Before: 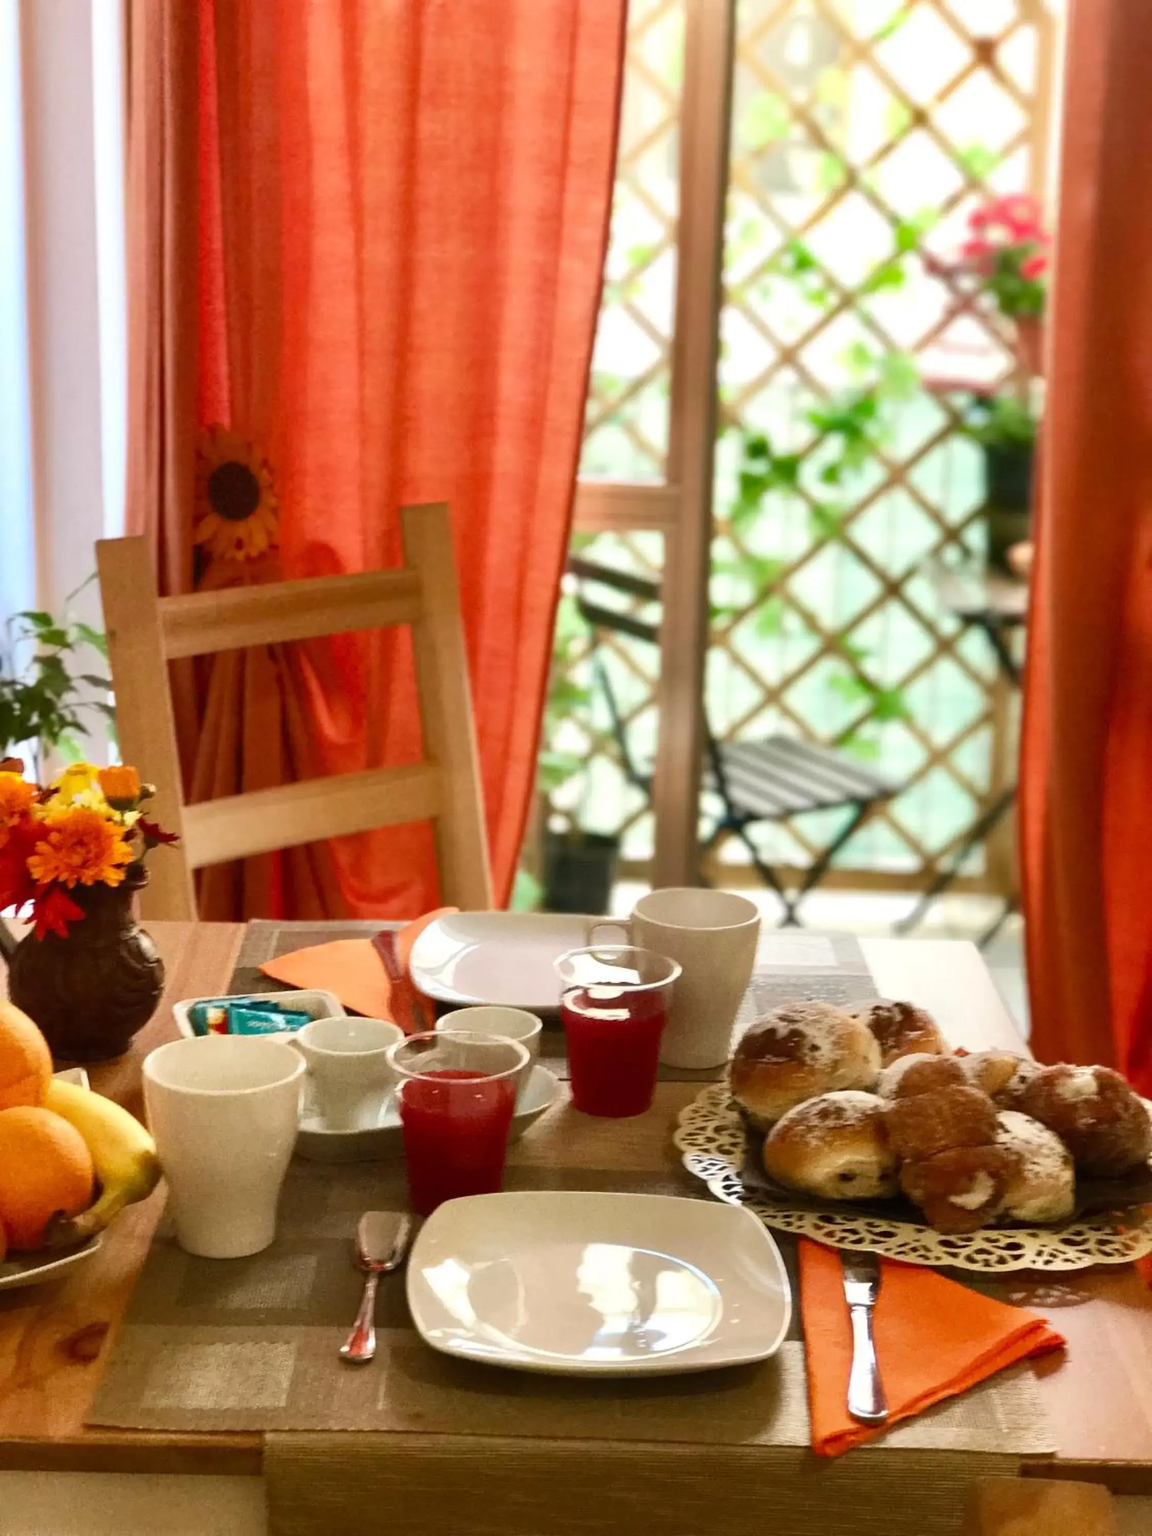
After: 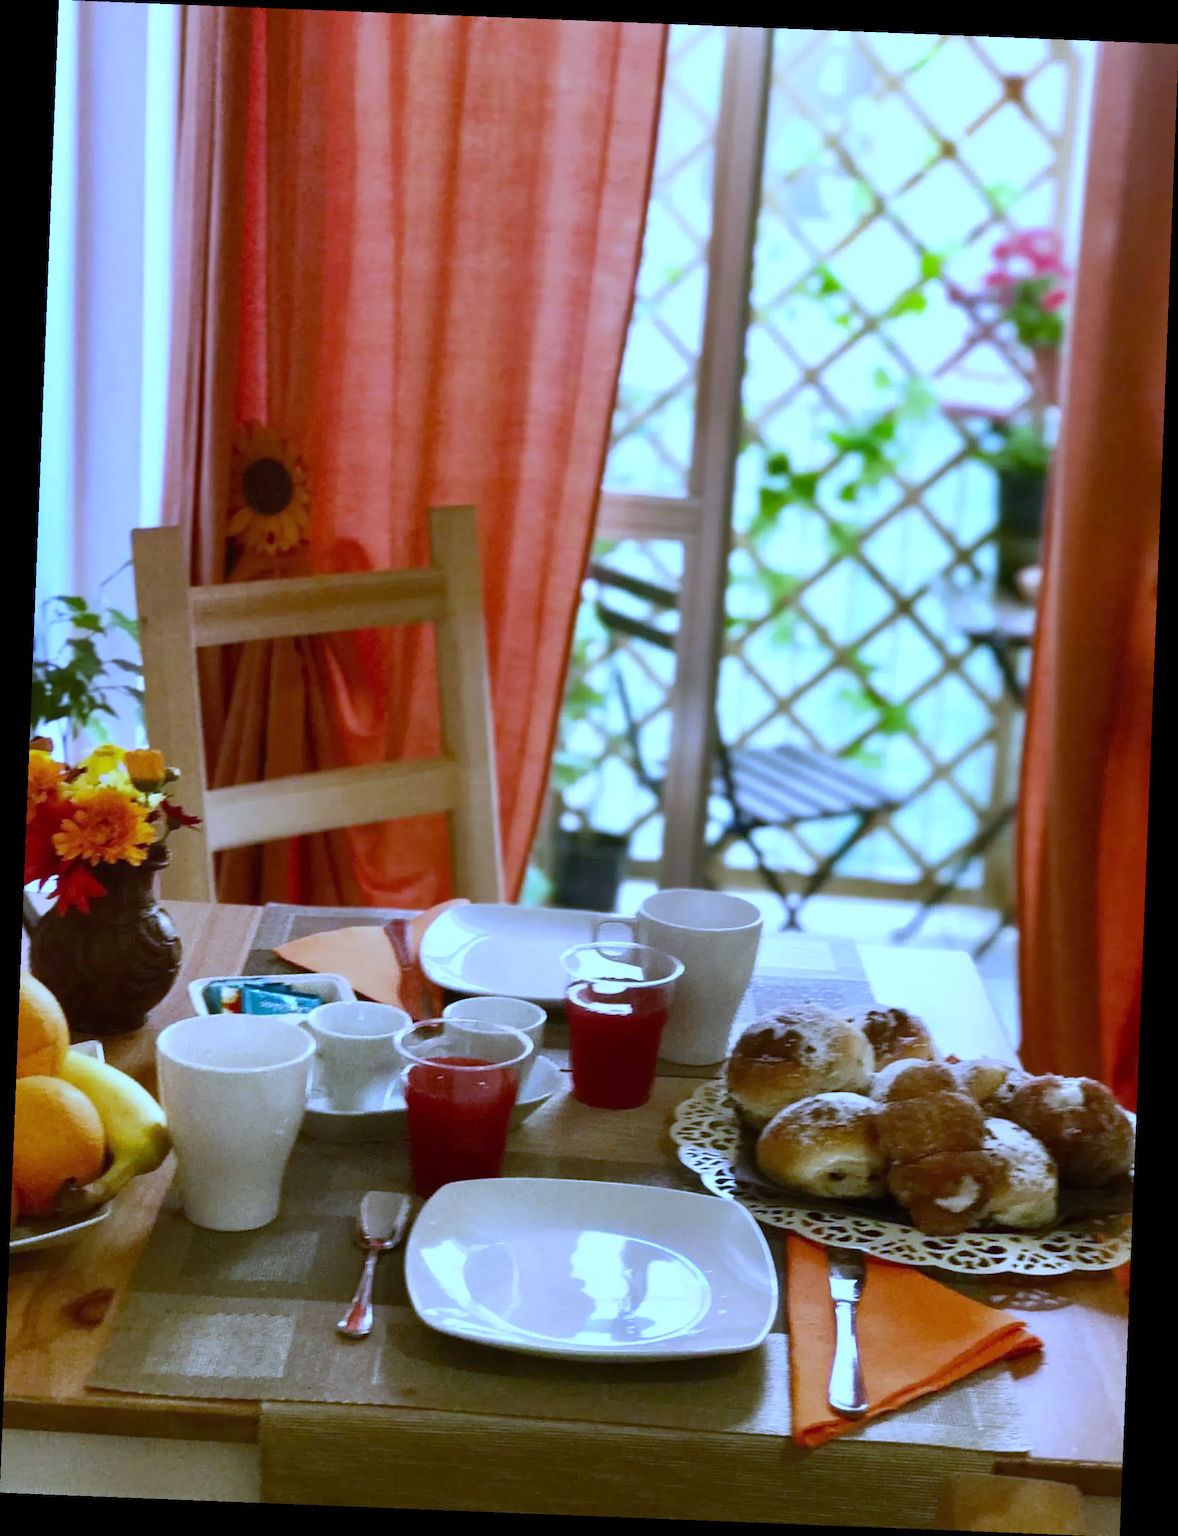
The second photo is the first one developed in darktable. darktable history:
rotate and perspective: rotation 2.27°, automatic cropping off
white balance: red 0.766, blue 1.537
